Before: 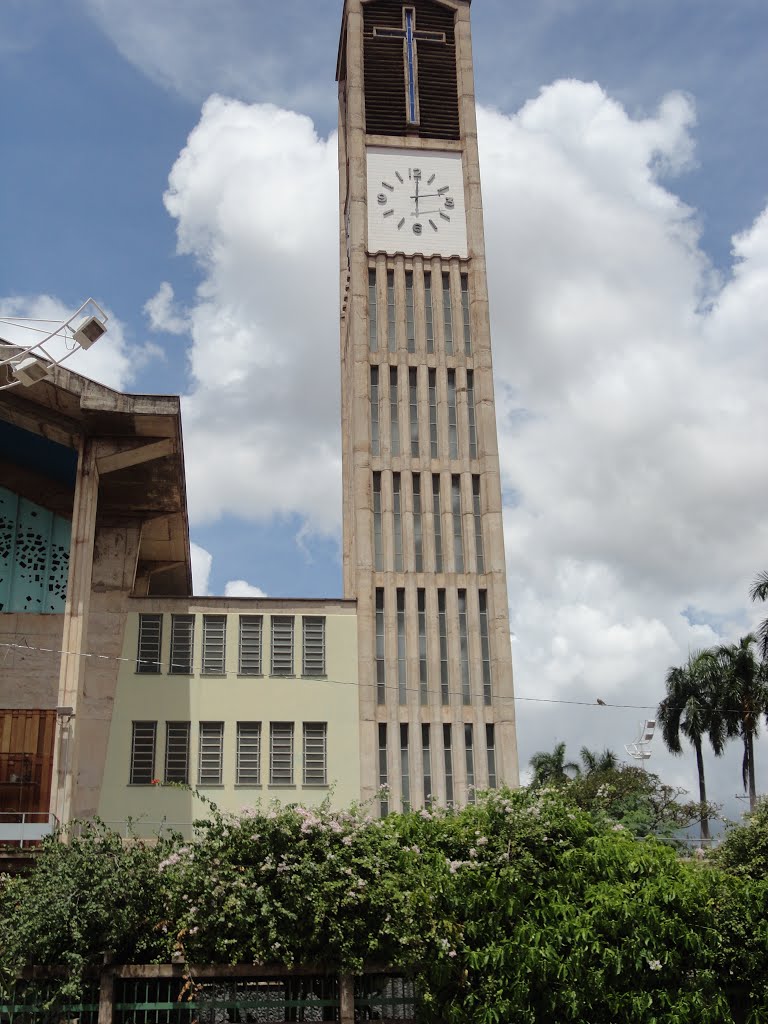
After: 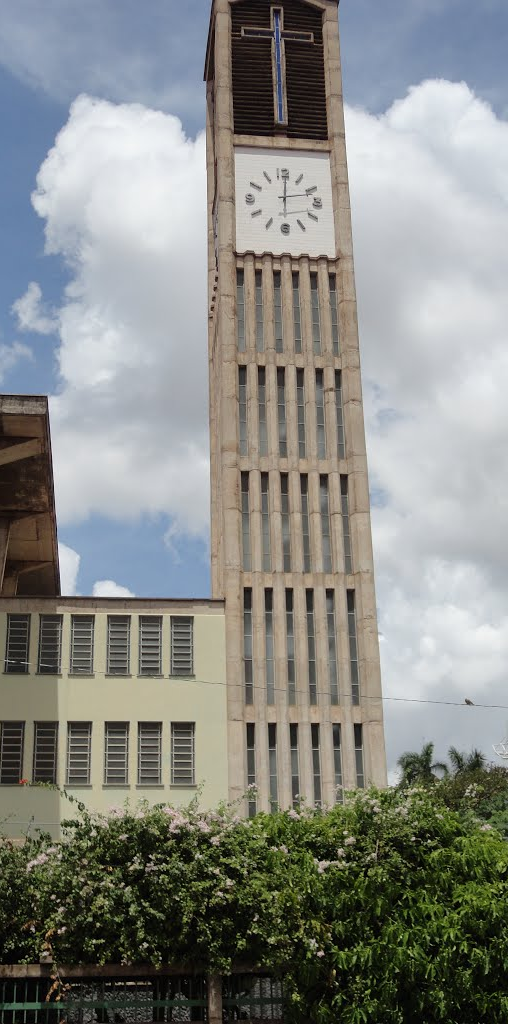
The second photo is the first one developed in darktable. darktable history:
crop: left 17.189%, right 16.548%
